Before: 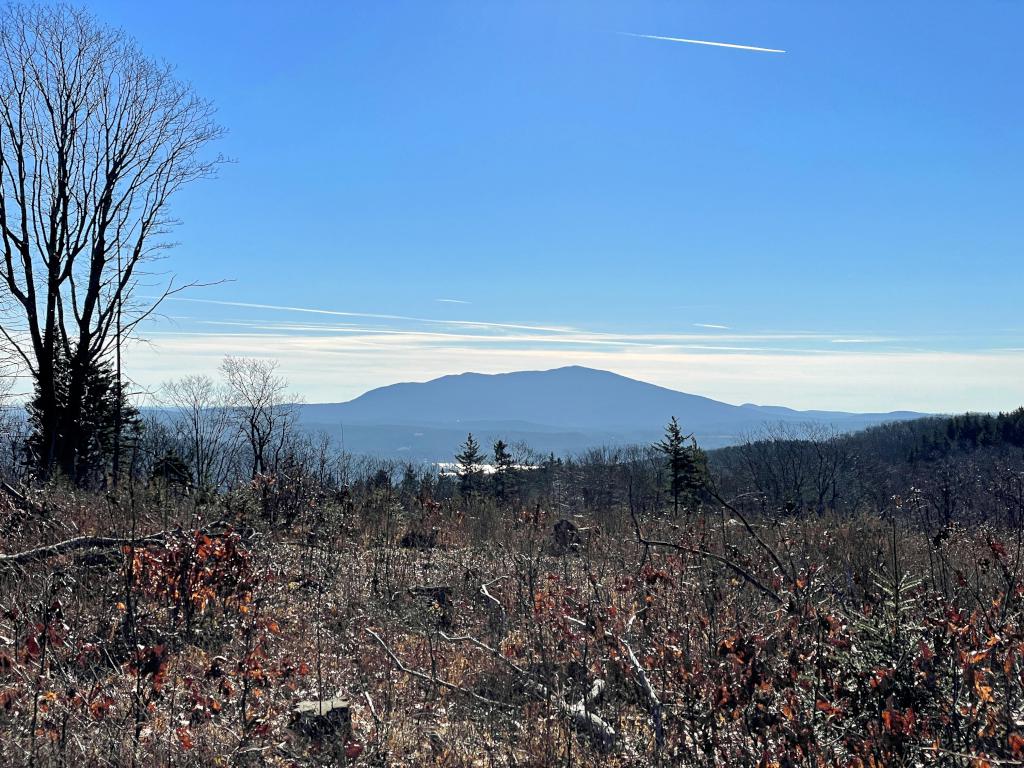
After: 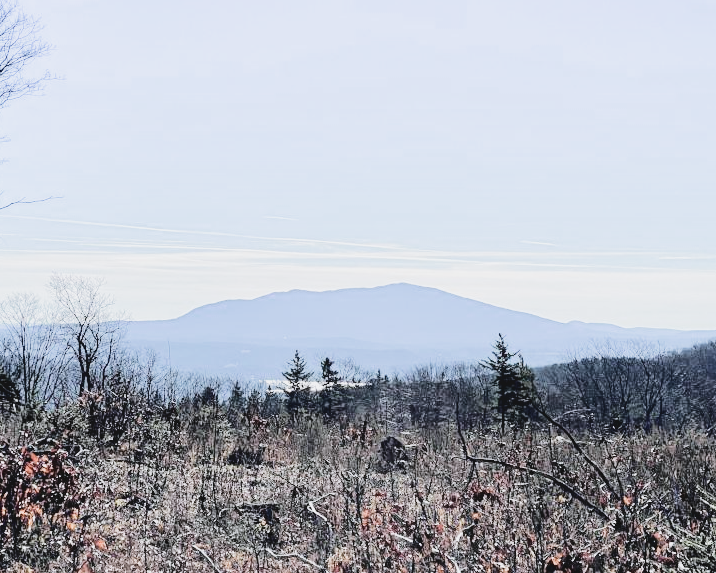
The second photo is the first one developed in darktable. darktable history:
crop and rotate: left 16.974%, top 10.895%, right 13.008%, bottom 14.417%
exposure: black level correction 0, exposure 1.2 EV, compensate highlight preservation false
filmic rgb: black relative exposure -7.65 EV, white relative exposure 4.56 EV, threshold 3 EV, hardness 3.61, contrast 1.05, color science v5 (2021), contrast in shadows safe, contrast in highlights safe, enable highlight reconstruction true
tone curve: curves: ch0 [(0, 0) (0.003, 0.064) (0.011, 0.065) (0.025, 0.061) (0.044, 0.068) (0.069, 0.083) (0.1, 0.102) (0.136, 0.126) (0.177, 0.172) (0.224, 0.225) (0.277, 0.306) (0.335, 0.397) (0.399, 0.483) (0.468, 0.56) (0.543, 0.634) (0.623, 0.708) (0.709, 0.77) (0.801, 0.832) (0.898, 0.899) (1, 1)], color space Lab, independent channels, preserve colors none
color calibration: illuminant as shot in camera, x 0.358, y 0.373, temperature 4628.91 K
contrast brightness saturation: contrast 0.099, saturation -0.282
